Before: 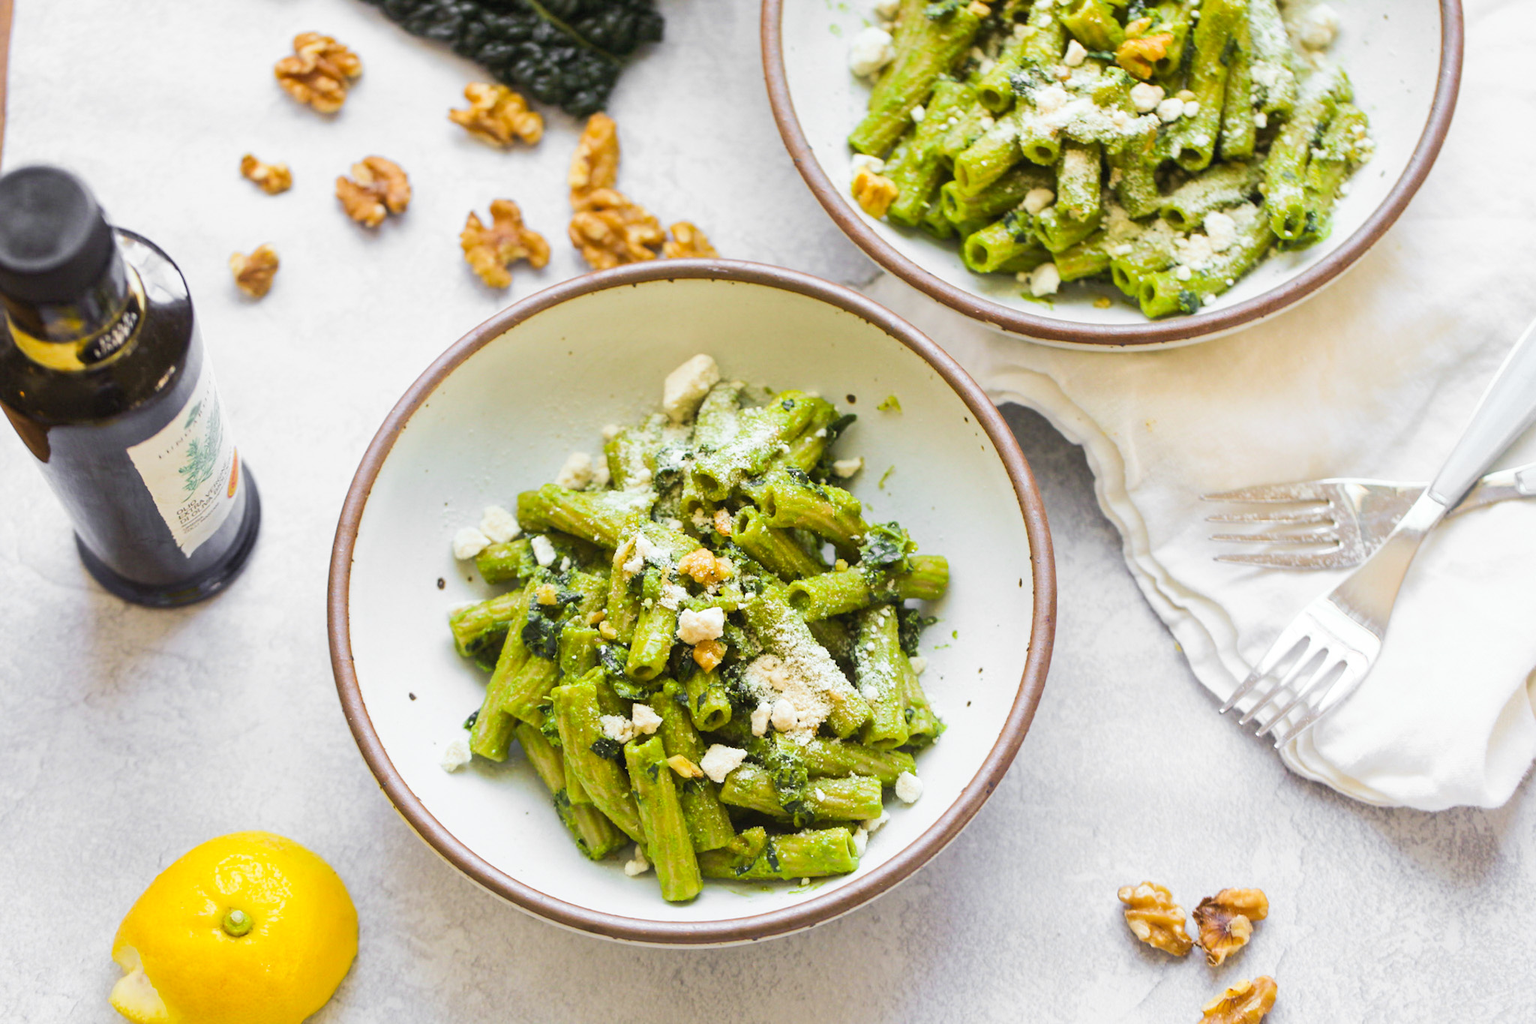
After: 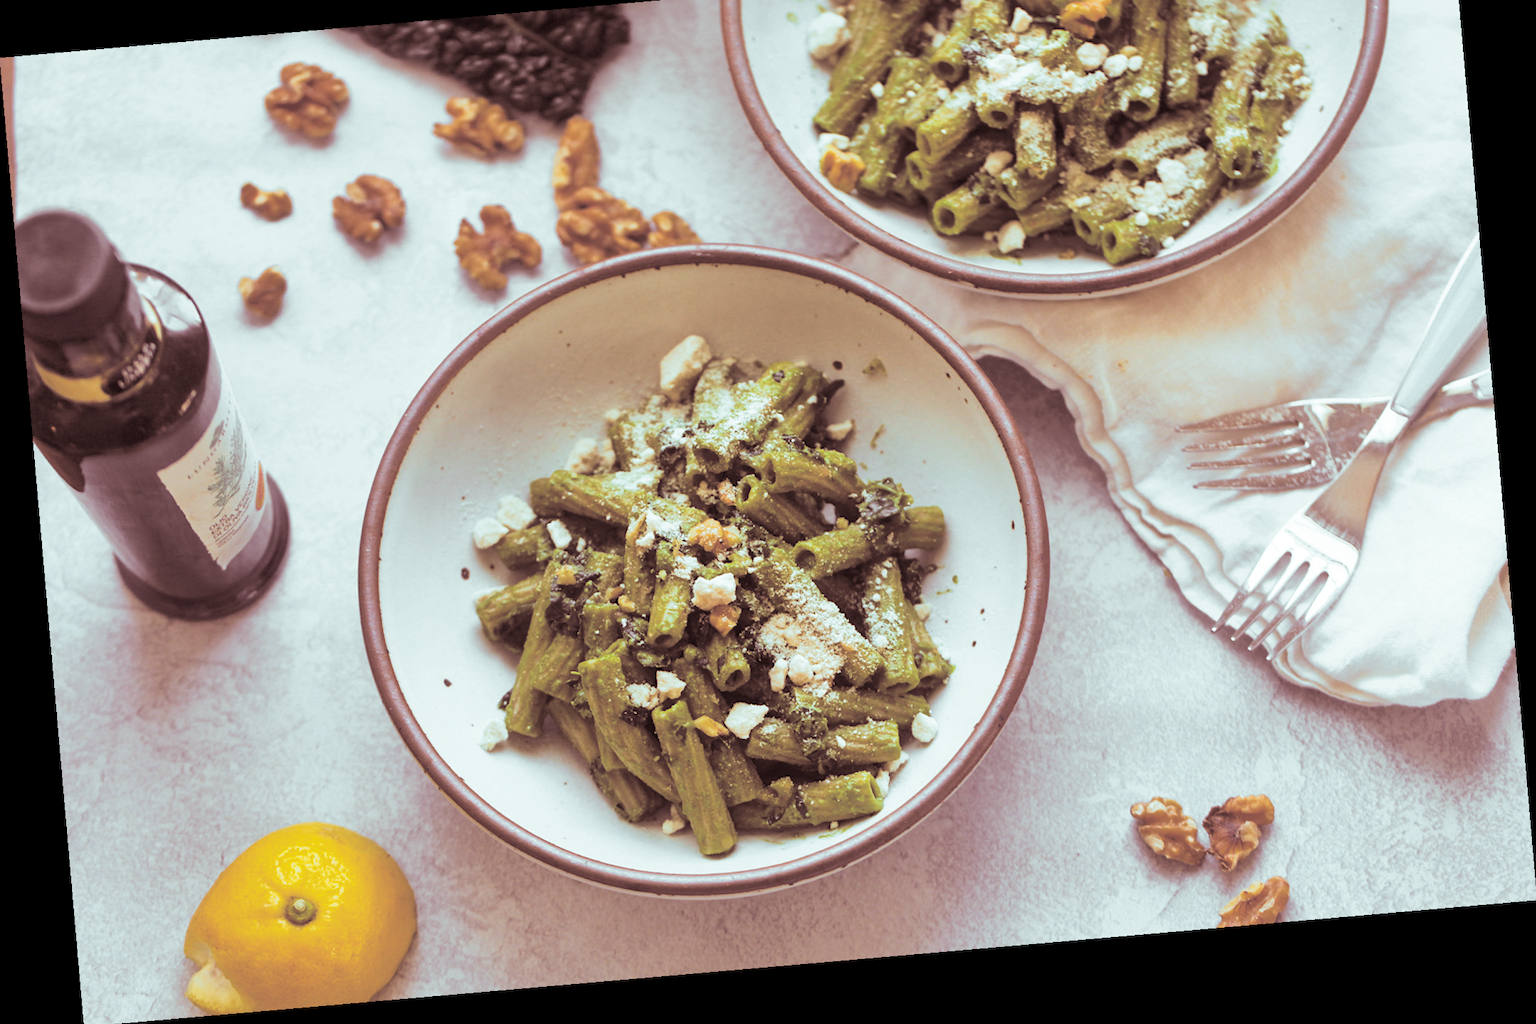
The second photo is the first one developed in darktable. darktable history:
split-toning: shadows › saturation 0.3, highlights › hue 180°, highlights › saturation 0.3, compress 0%
shadows and highlights: on, module defaults
crop and rotate: top 6.25%
rotate and perspective: rotation -4.98°, automatic cropping off
